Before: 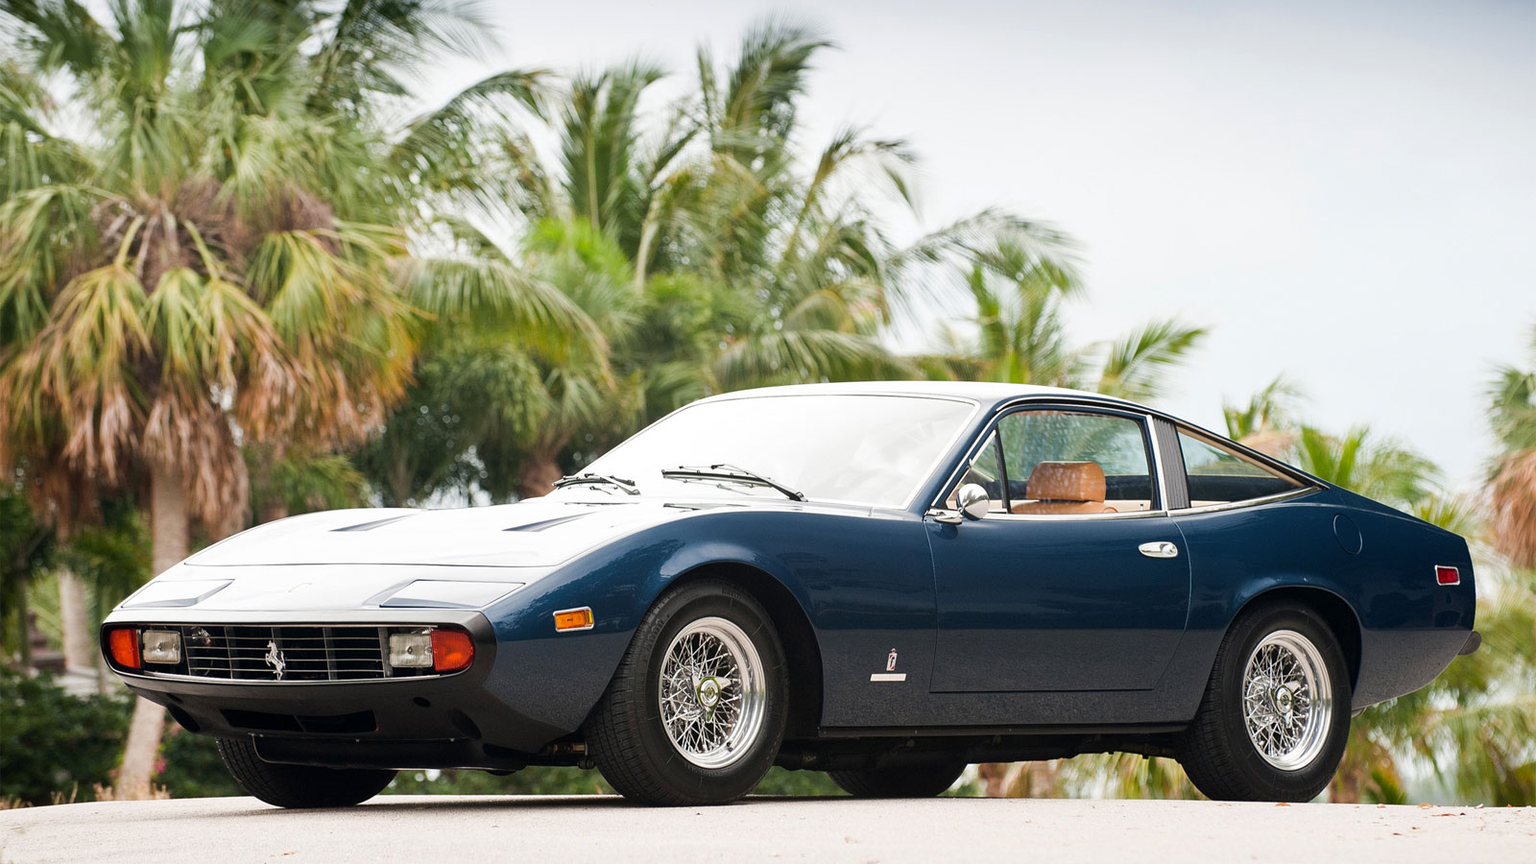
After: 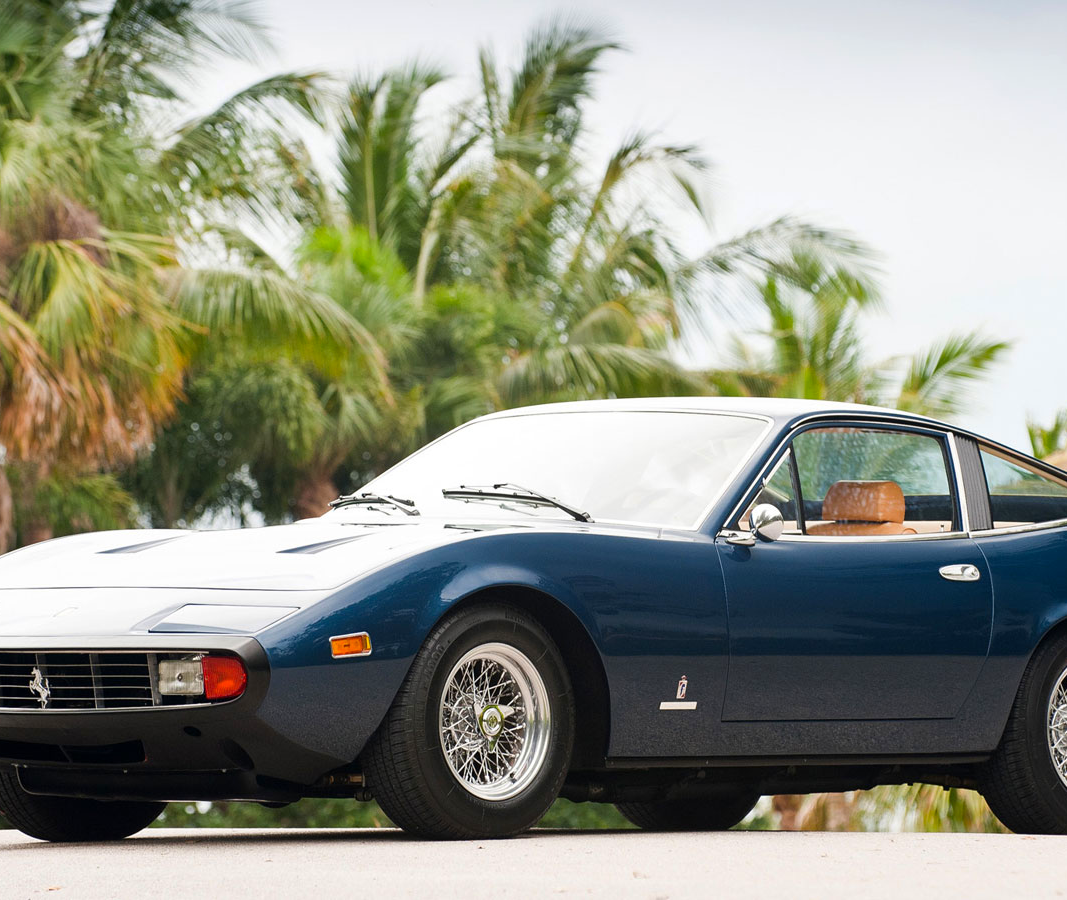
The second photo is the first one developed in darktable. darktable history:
contrast brightness saturation: saturation 0.13
crop and rotate: left 15.446%, right 17.836%
